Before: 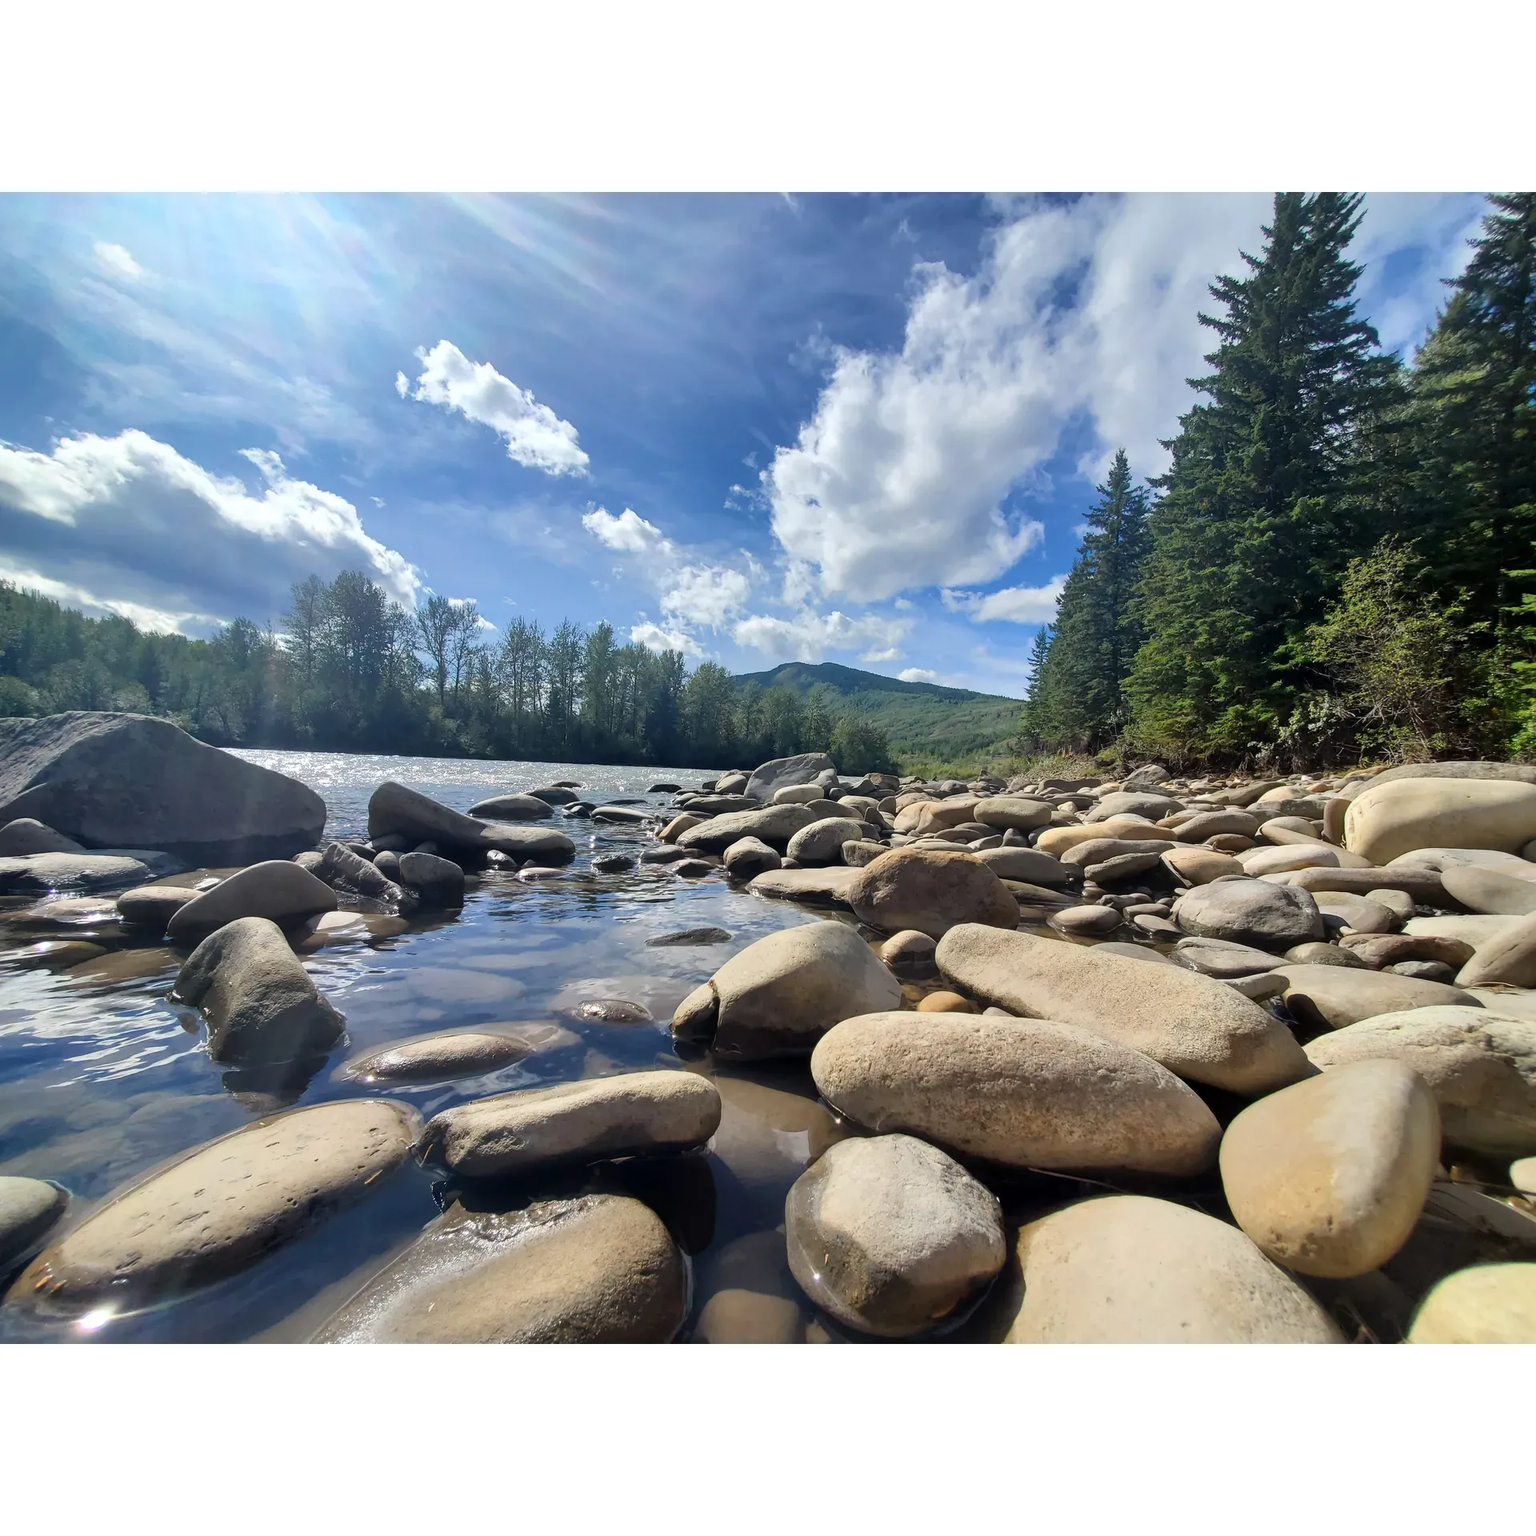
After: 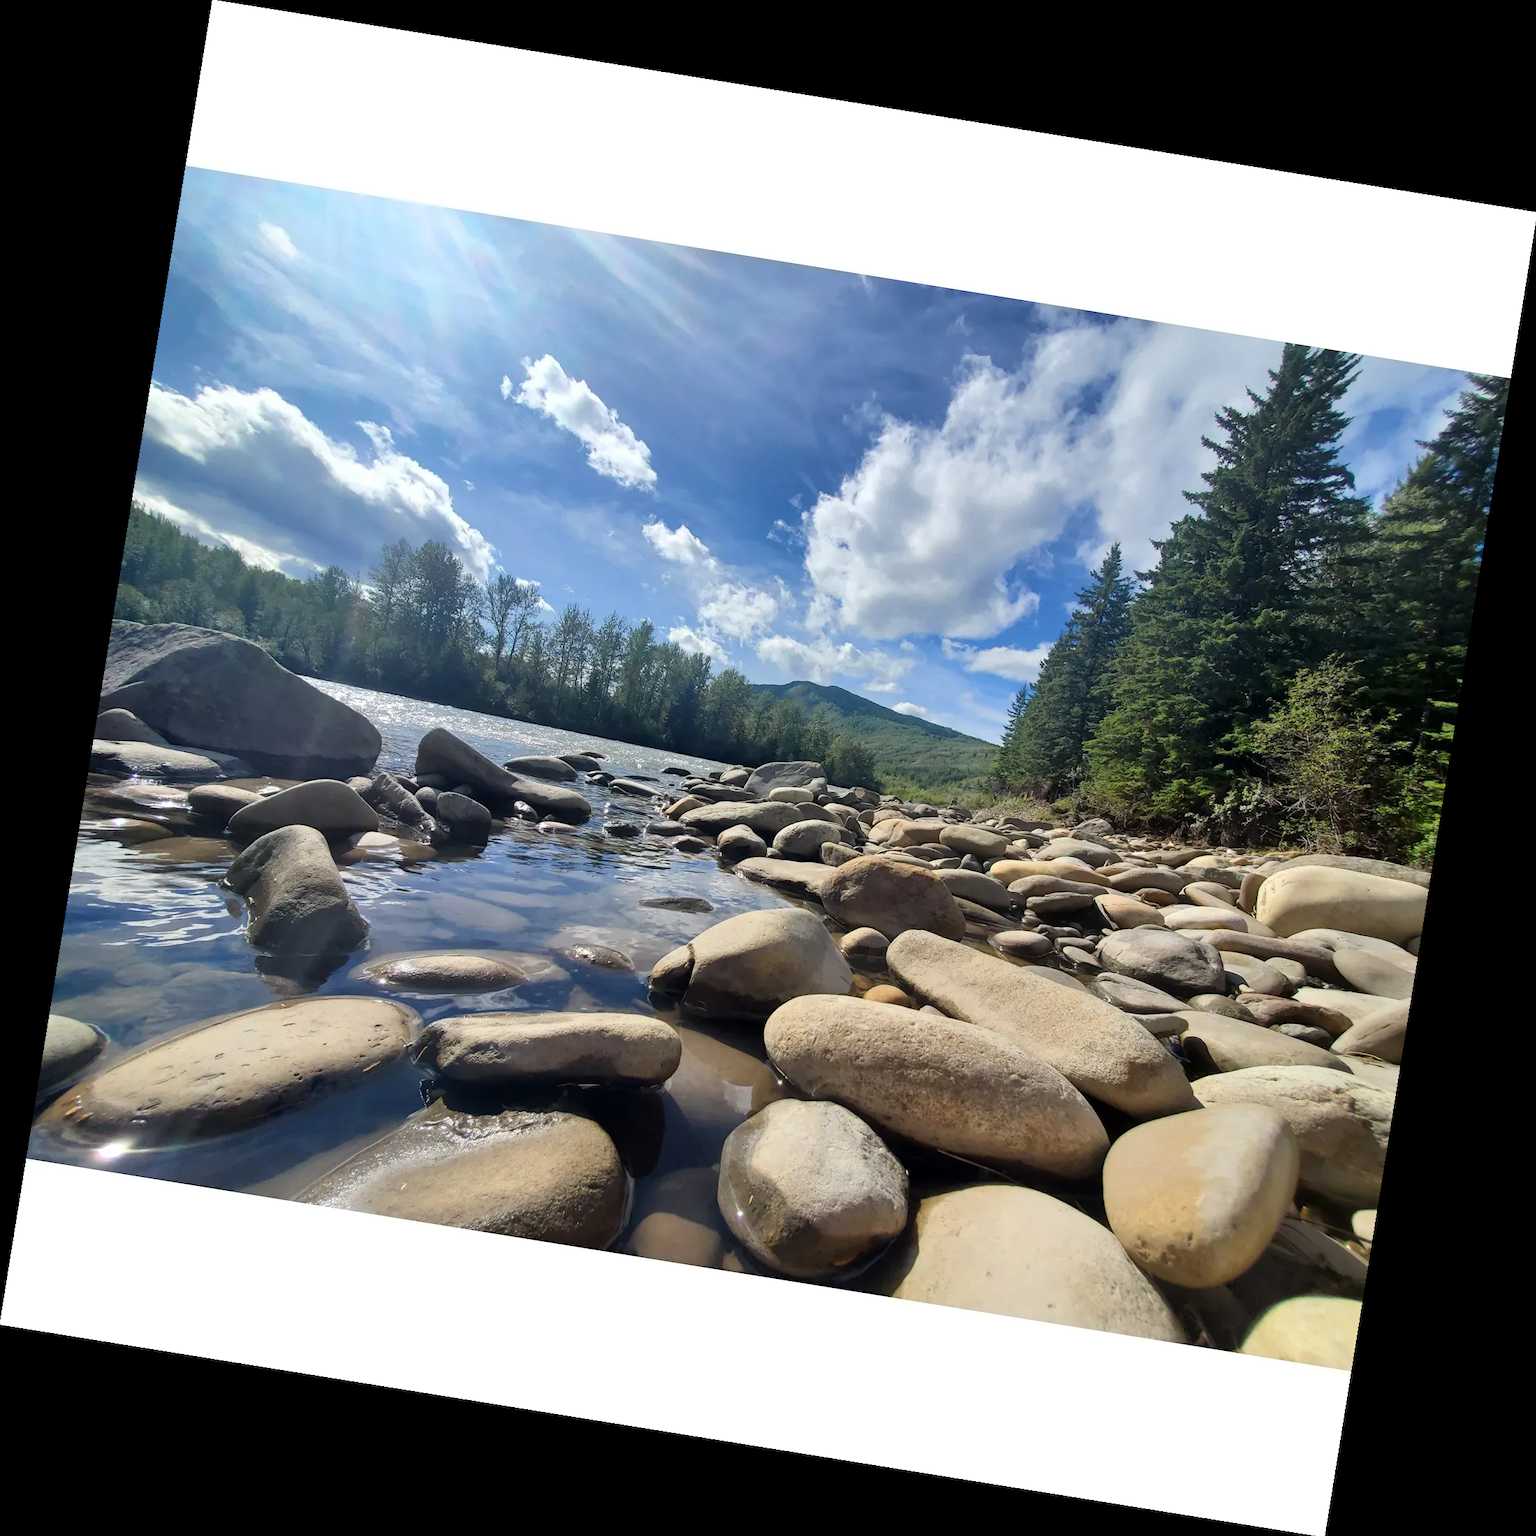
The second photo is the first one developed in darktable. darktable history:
white balance: emerald 1
rotate and perspective: rotation 9.12°, automatic cropping off
